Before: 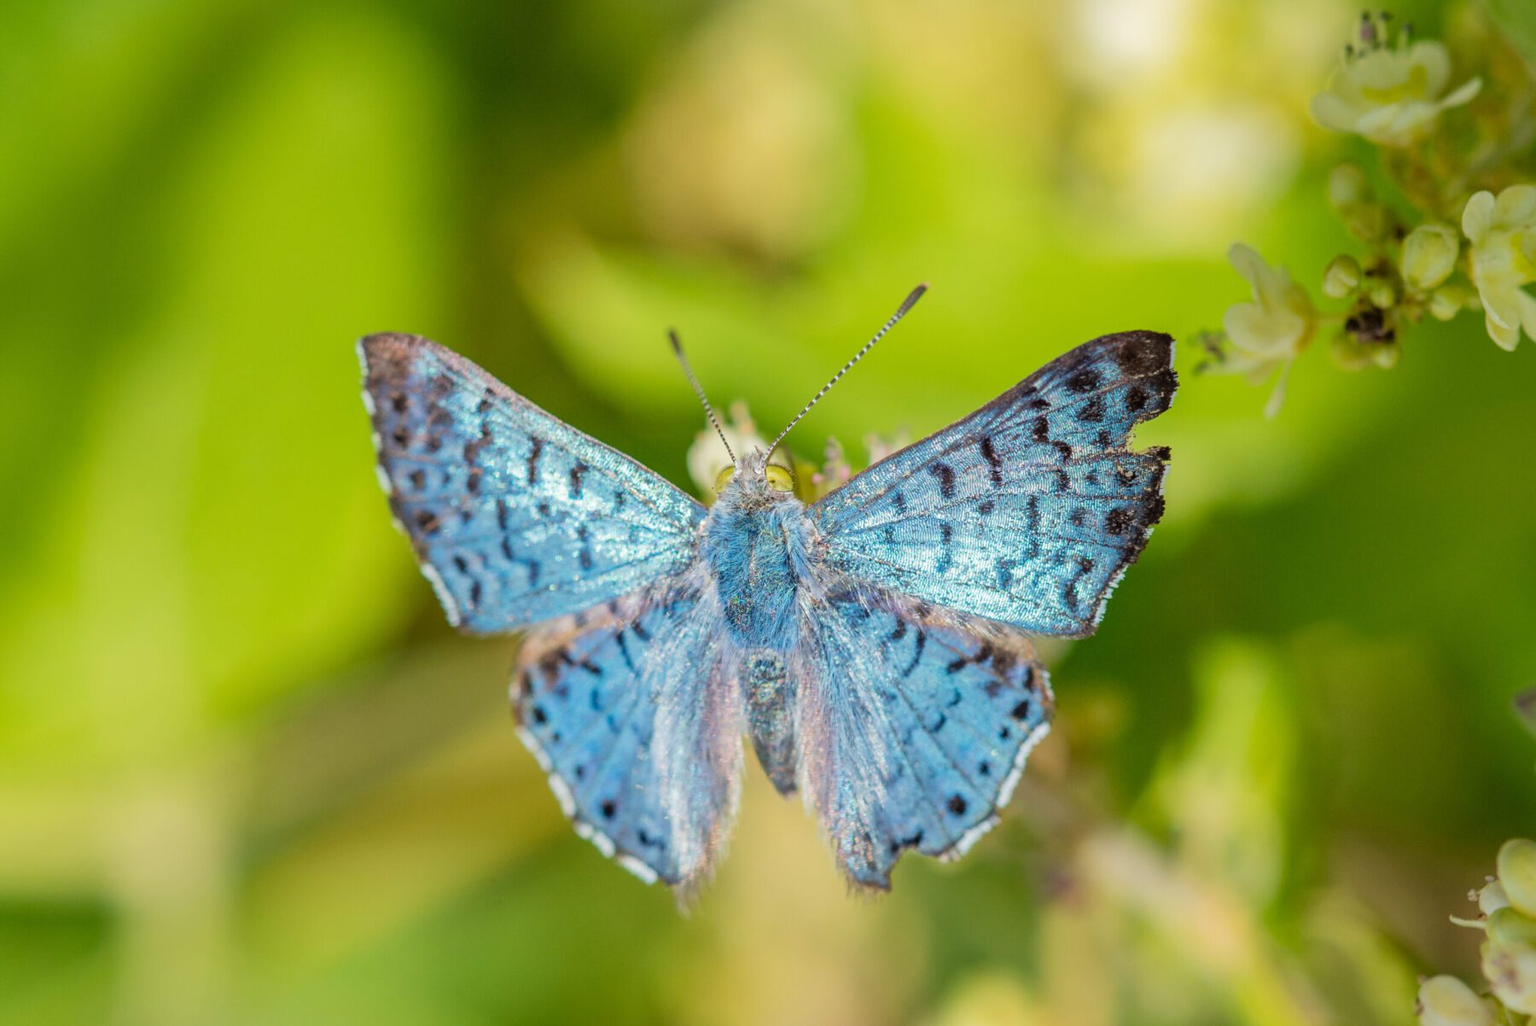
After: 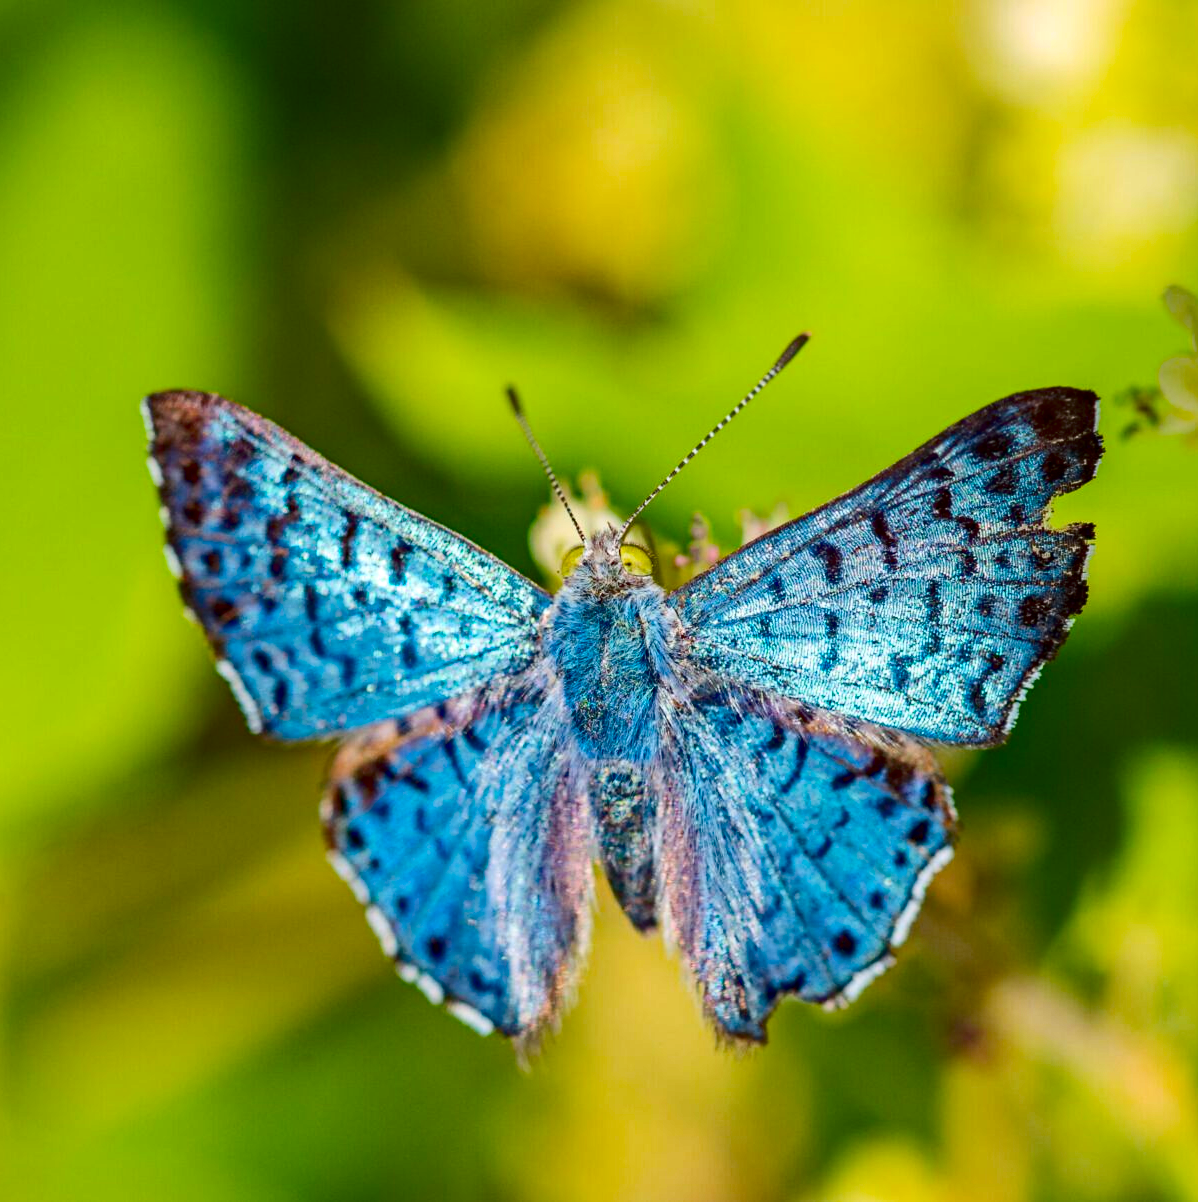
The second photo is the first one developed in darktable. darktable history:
crop and rotate: left 15.431%, right 18.013%
haze removal: strength 0.526, distance 0.919, compatibility mode true, adaptive false
contrast brightness saturation: contrast 0.211, brightness -0.112, saturation 0.211
